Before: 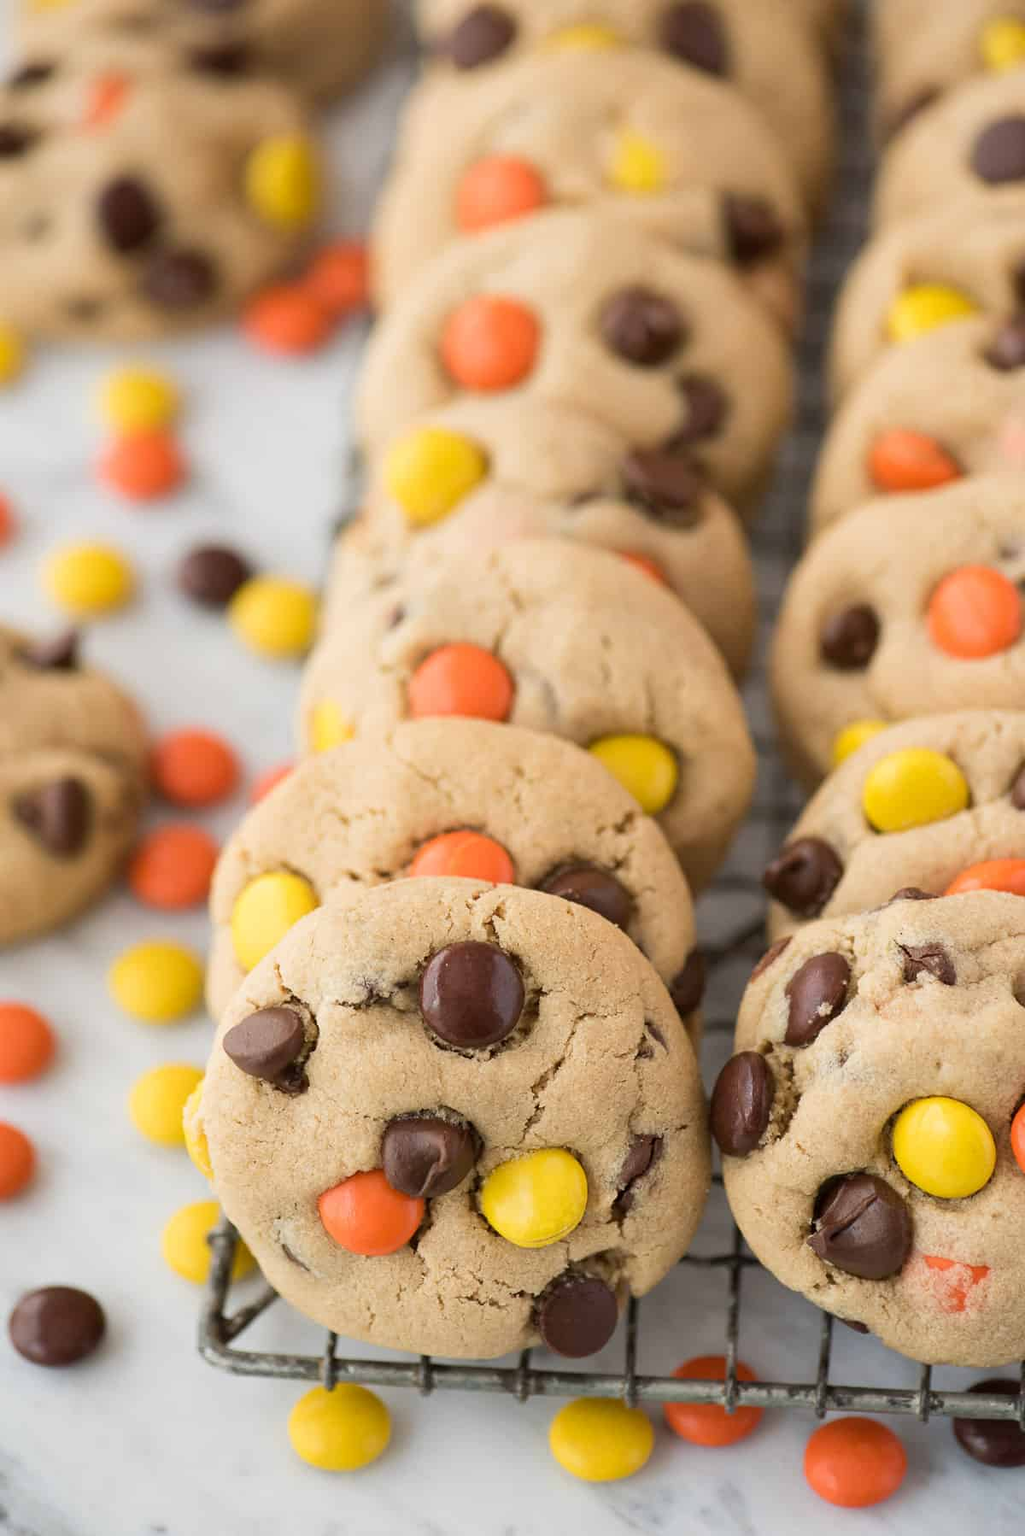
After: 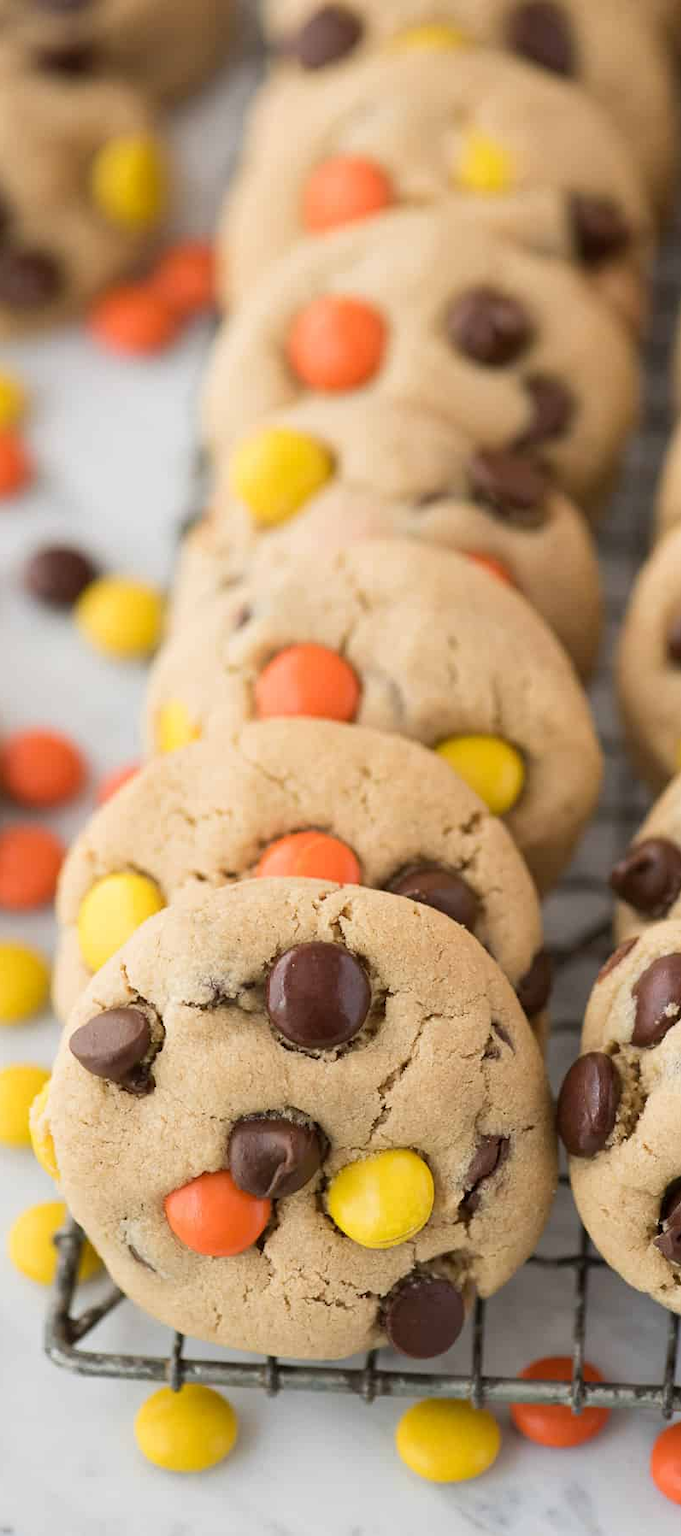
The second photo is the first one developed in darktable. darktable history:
crop and rotate: left 15.049%, right 18.463%
